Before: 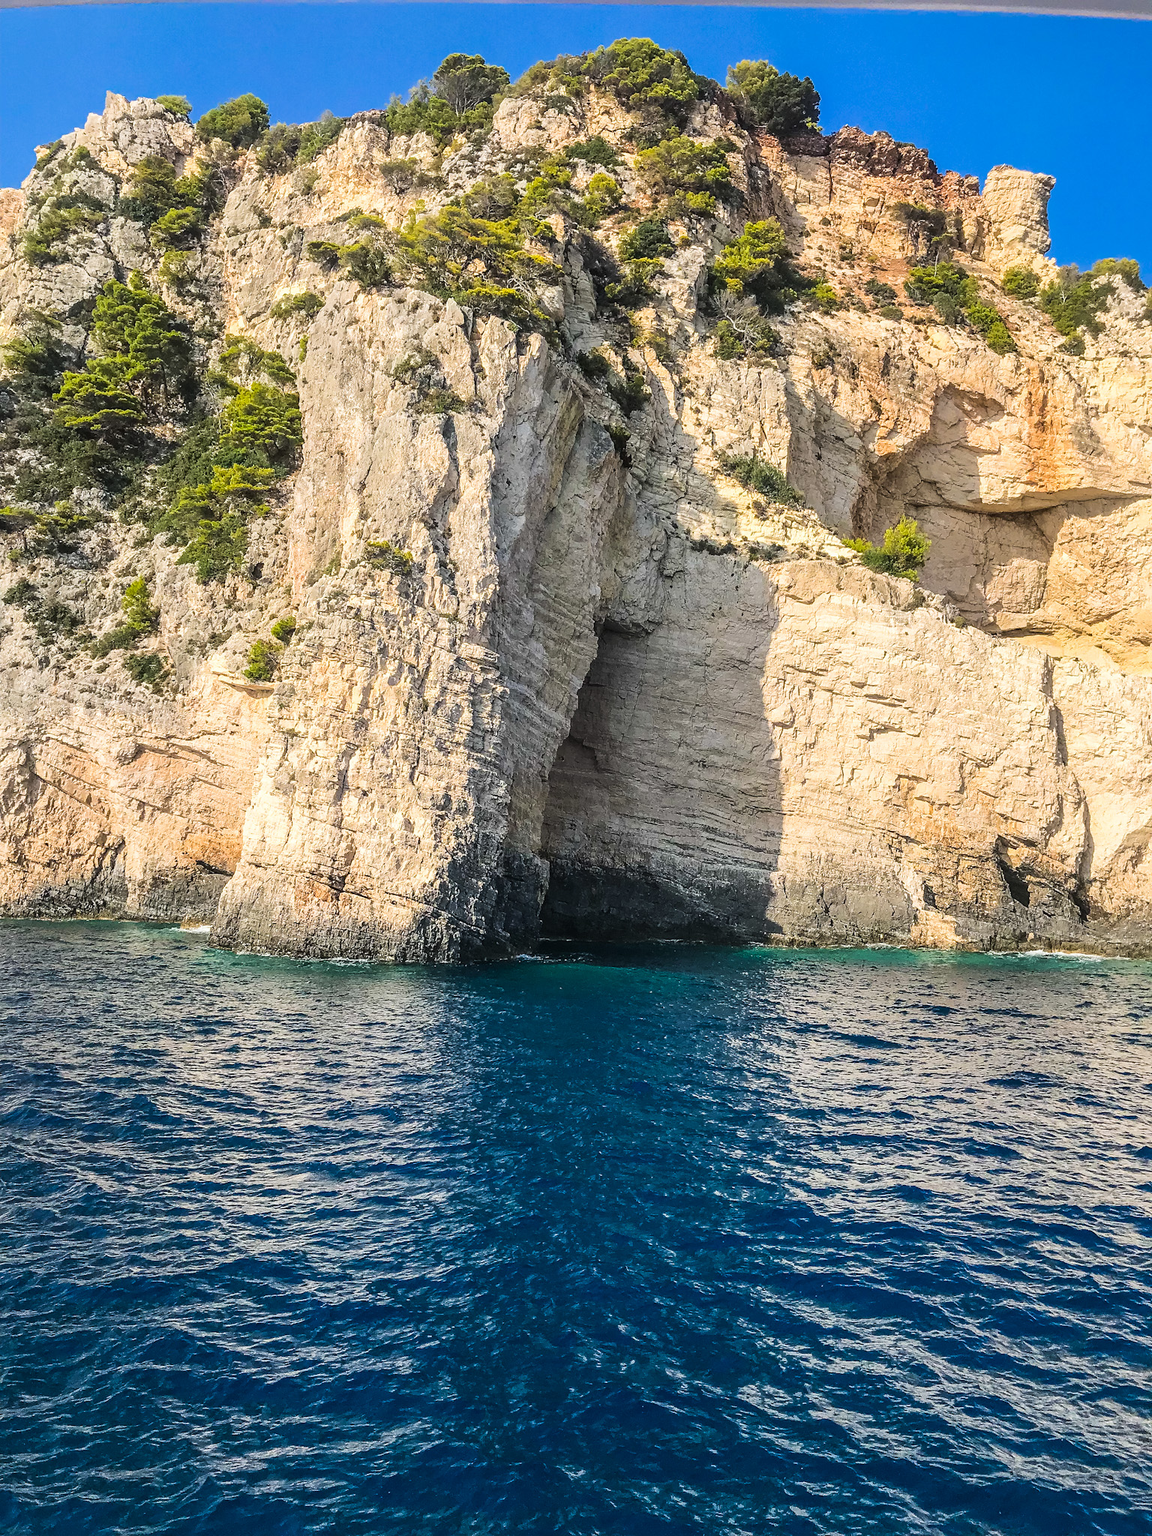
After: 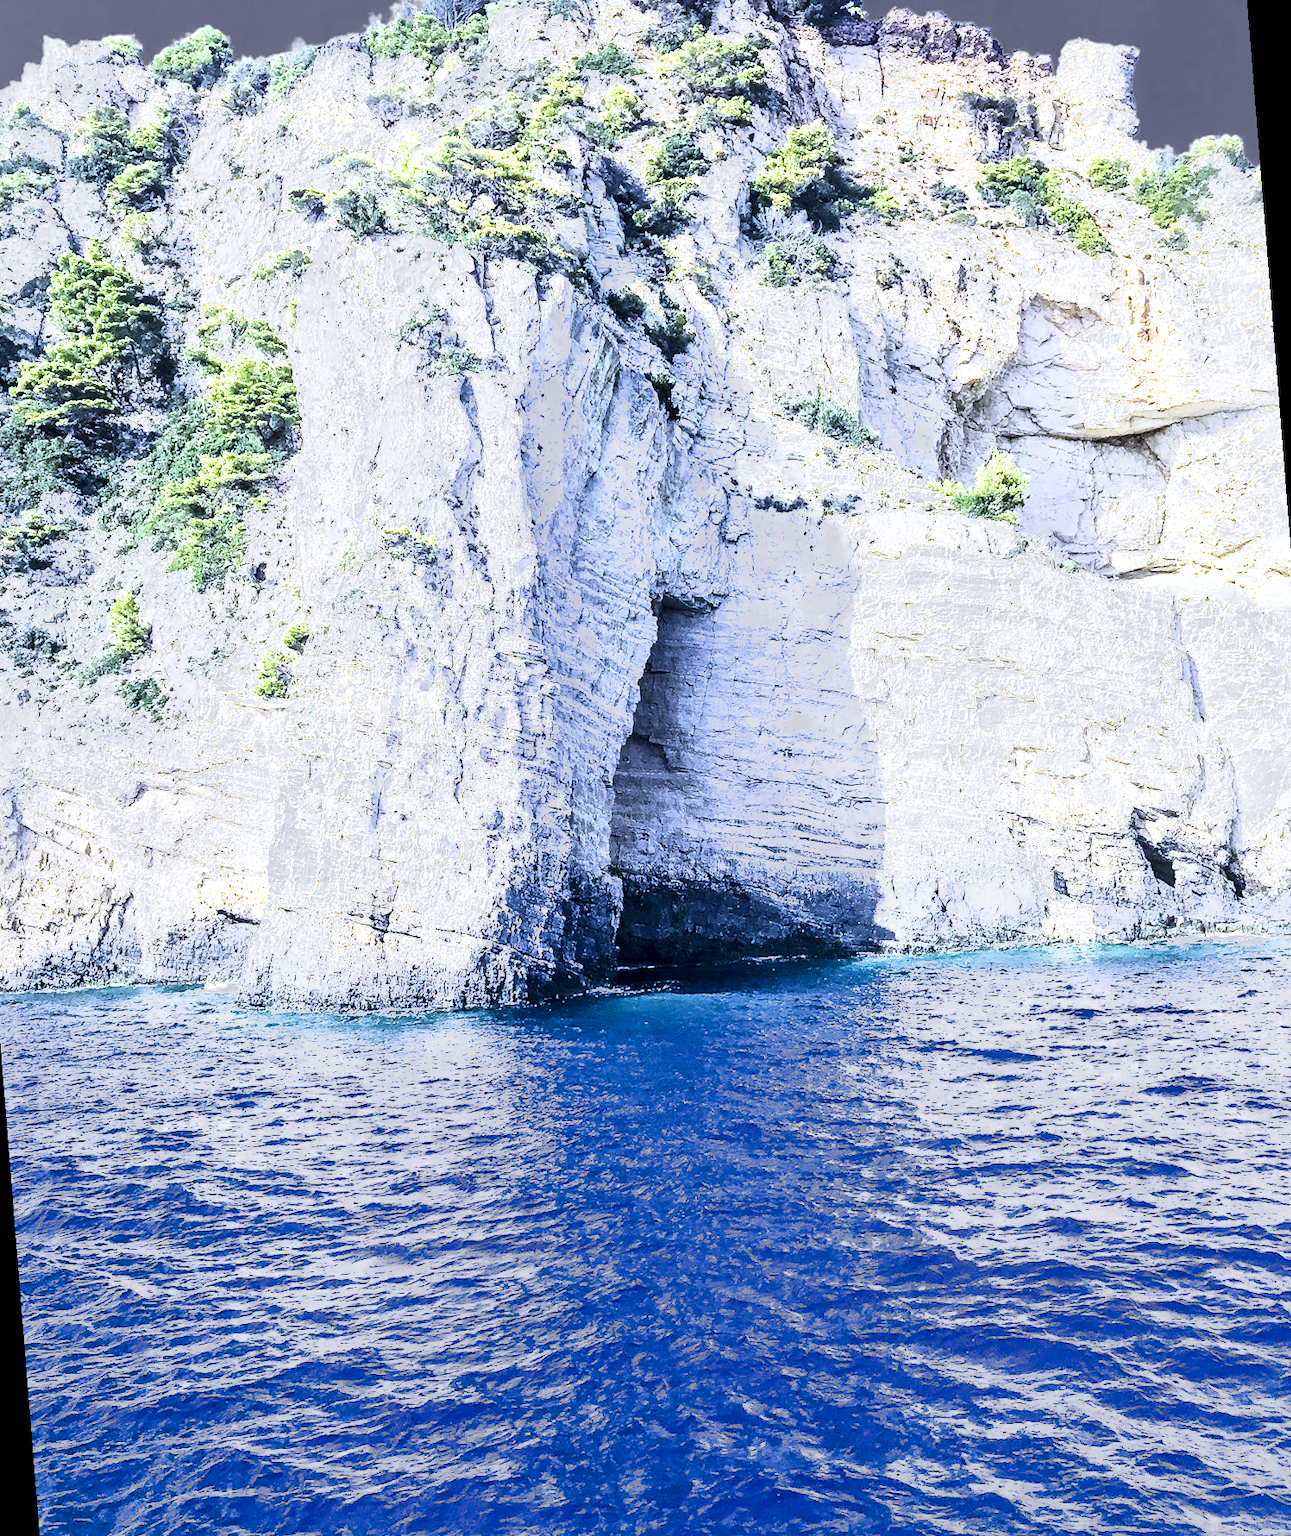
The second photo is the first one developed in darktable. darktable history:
filmic rgb: middle gray luminance 9.23%, black relative exposure -10.55 EV, white relative exposure 3.45 EV, threshold 6 EV, target black luminance 0%, hardness 5.98, latitude 59.69%, contrast 1.087, highlights saturation mix 5%, shadows ↔ highlights balance 29.23%, add noise in highlights 0, color science v3 (2019), use custom middle-gray values true, iterations of high-quality reconstruction 0, contrast in highlights soft, enable highlight reconstruction true
exposure: exposure 0.781 EV, compensate highlight preservation false
local contrast: mode bilateral grid, contrast 20, coarseness 50, detail 141%, midtone range 0.2
white balance: red 0.766, blue 1.537
contrast brightness saturation: contrast 0.28
rotate and perspective: rotation -4.57°, crop left 0.054, crop right 0.944, crop top 0.087, crop bottom 0.914
crop and rotate: left 0.614%, top 0.179%, bottom 0.309%
